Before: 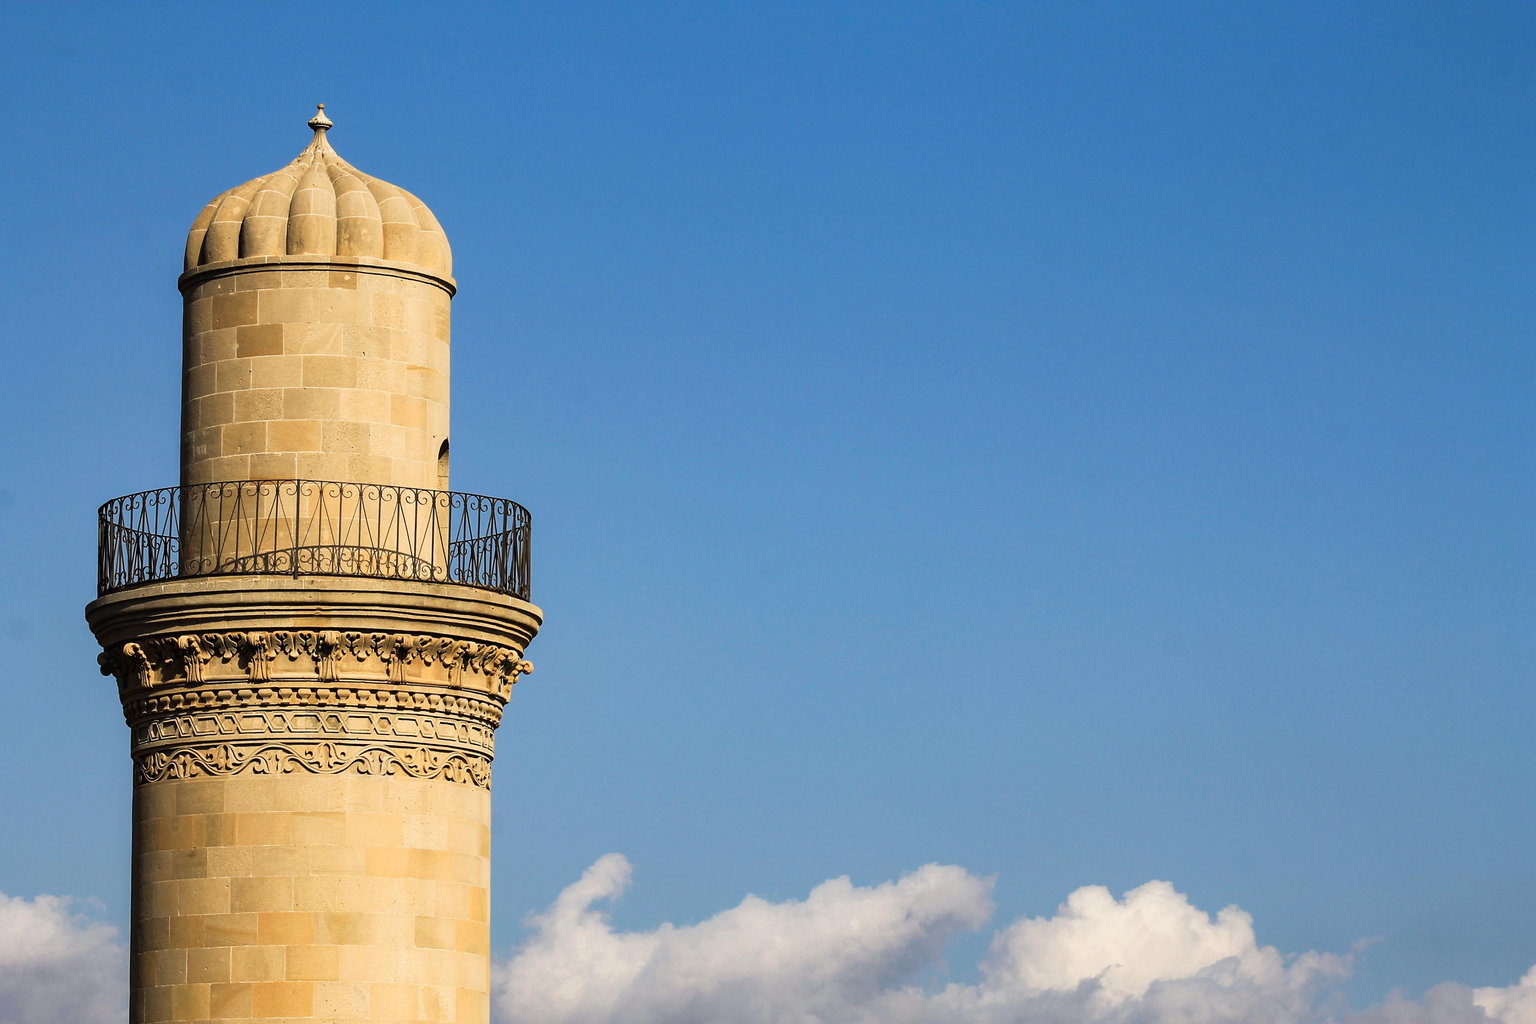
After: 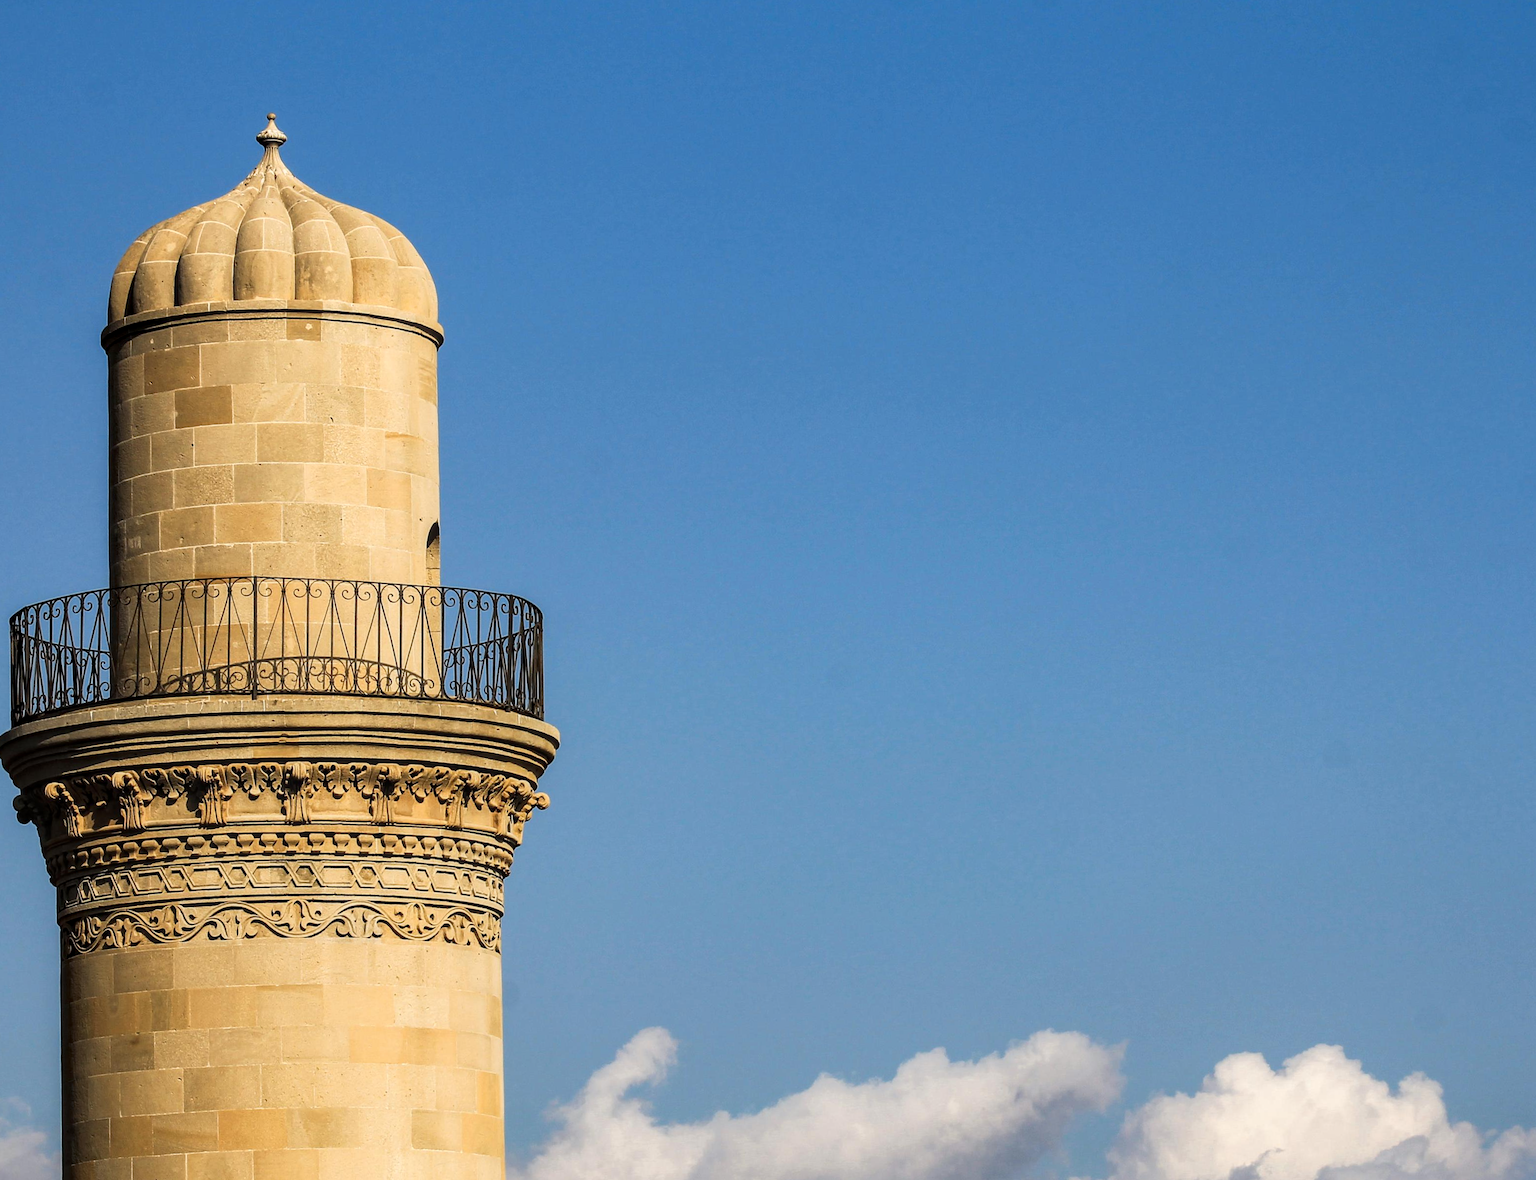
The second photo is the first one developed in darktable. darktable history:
exposure: exposure -0.066 EV, compensate highlight preservation false
crop and rotate: angle 1.38°, left 4.333%, top 0.531%, right 11.513%, bottom 2.415%
local contrast: on, module defaults
